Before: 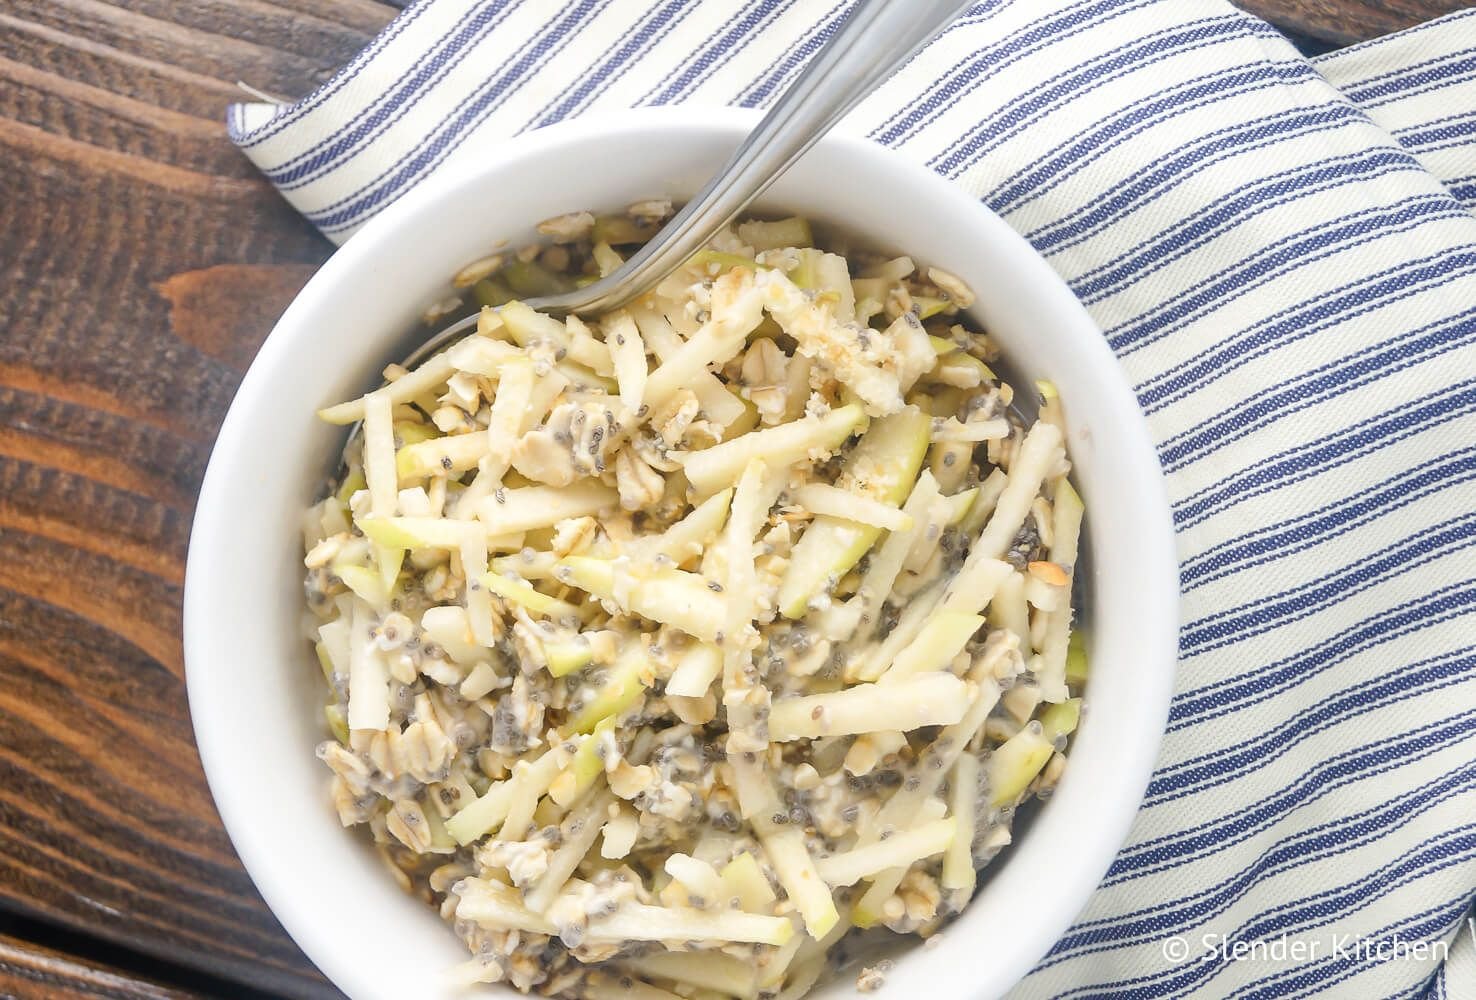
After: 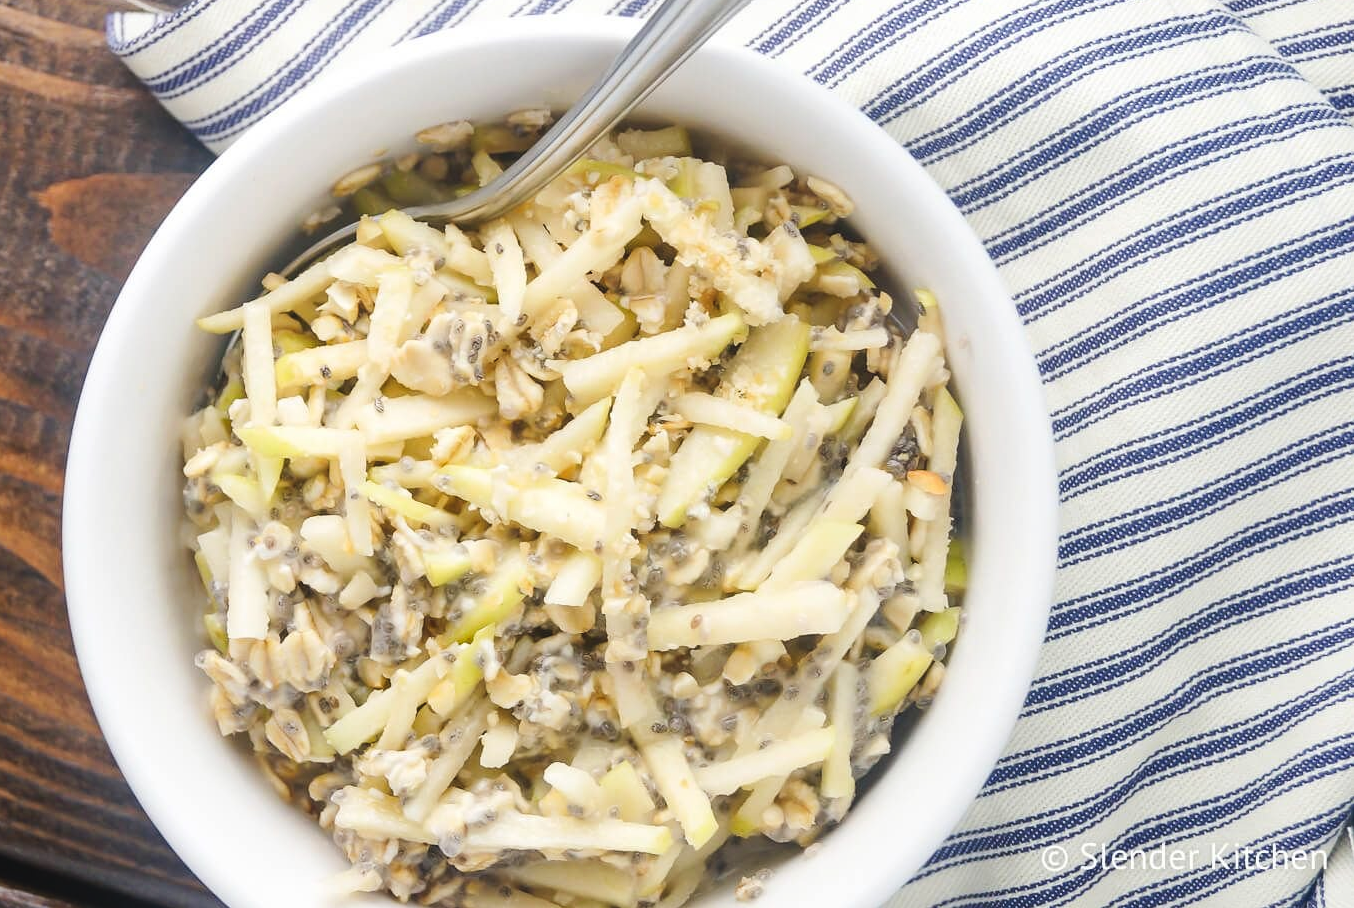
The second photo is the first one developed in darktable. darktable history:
crop and rotate: left 8.235%, top 9.142%
tone curve: curves: ch0 [(0, 0.032) (0.181, 0.152) (0.751, 0.762) (1, 1)], preserve colors none
